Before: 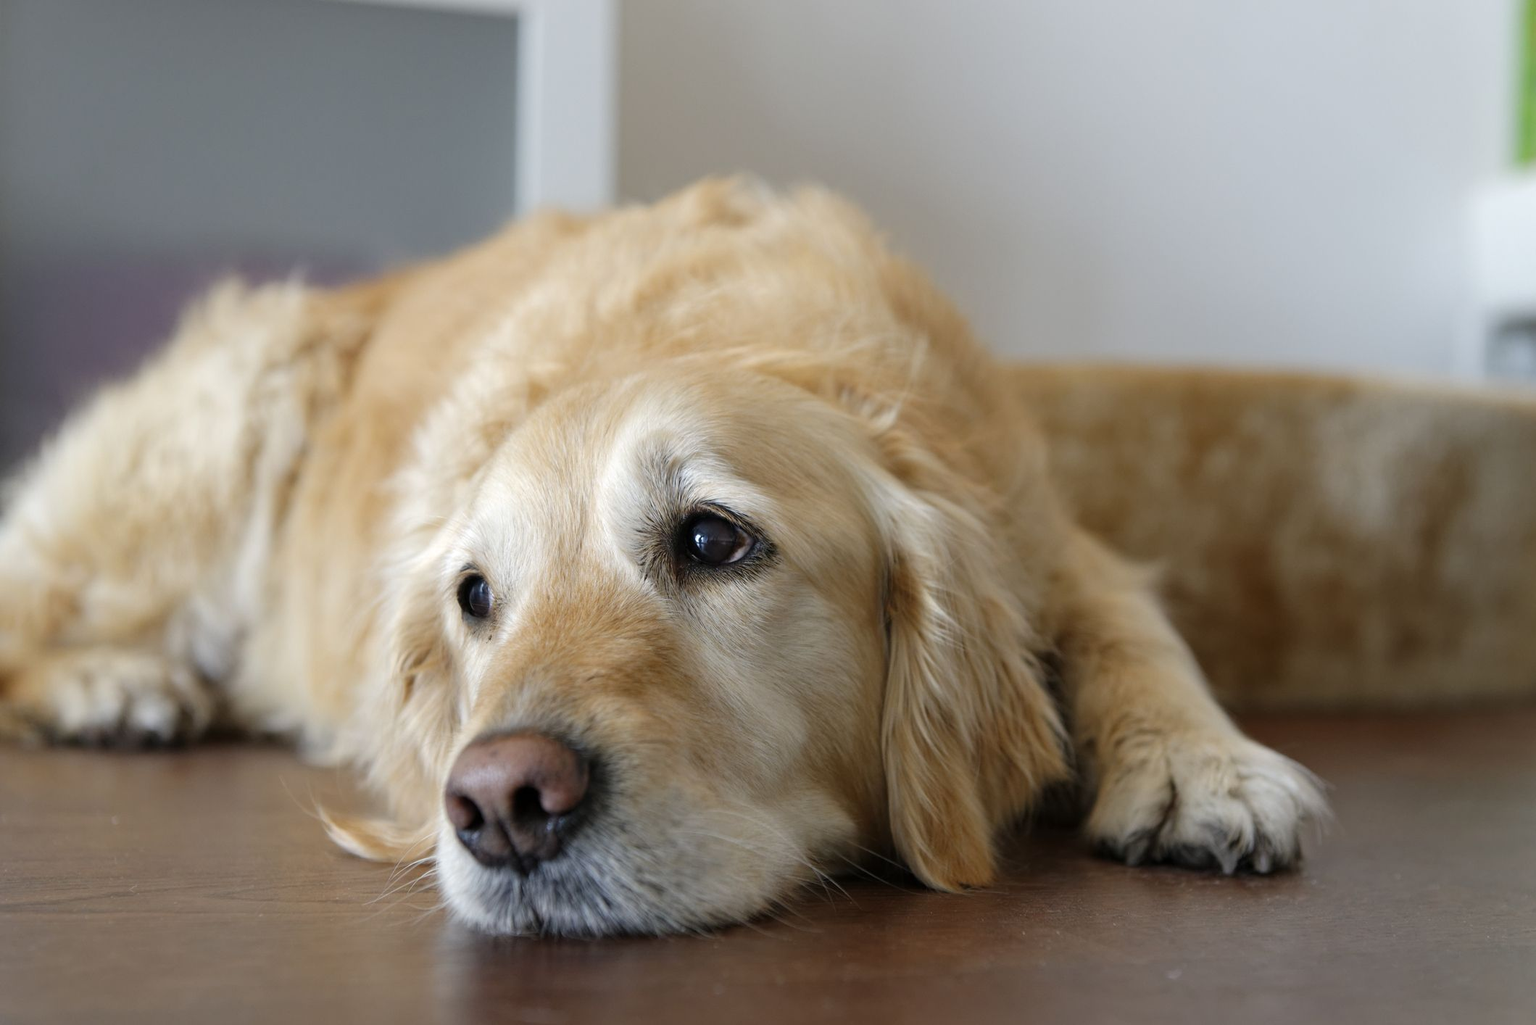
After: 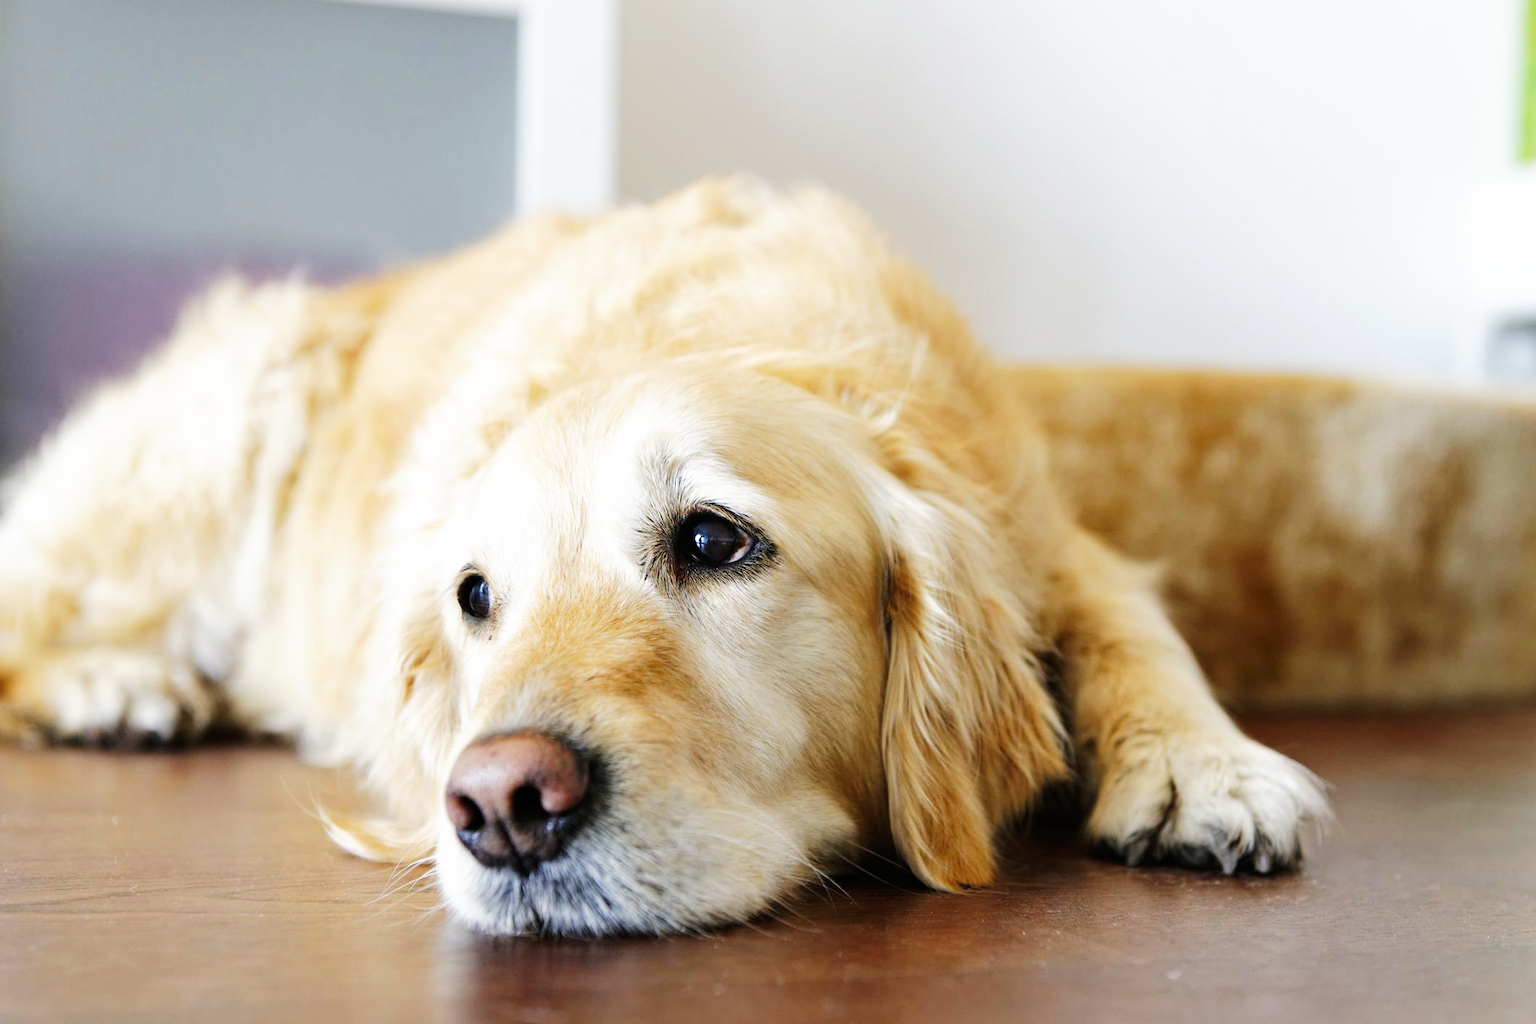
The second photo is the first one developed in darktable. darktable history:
base curve: curves: ch0 [(0, 0) (0.007, 0.004) (0.027, 0.03) (0.046, 0.07) (0.207, 0.54) (0.442, 0.872) (0.673, 0.972) (1, 1)], preserve colors none
tone equalizer: -8 EV 0 EV, -7 EV 0.002 EV, -6 EV -0.003 EV, -5 EV -0.011 EV, -4 EV -0.075 EV, -3 EV -0.205 EV, -2 EV -0.27 EV, -1 EV 0.094 EV, +0 EV 0.296 EV, edges refinement/feathering 500, mask exposure compensation -1.57 EV, preserve details no
